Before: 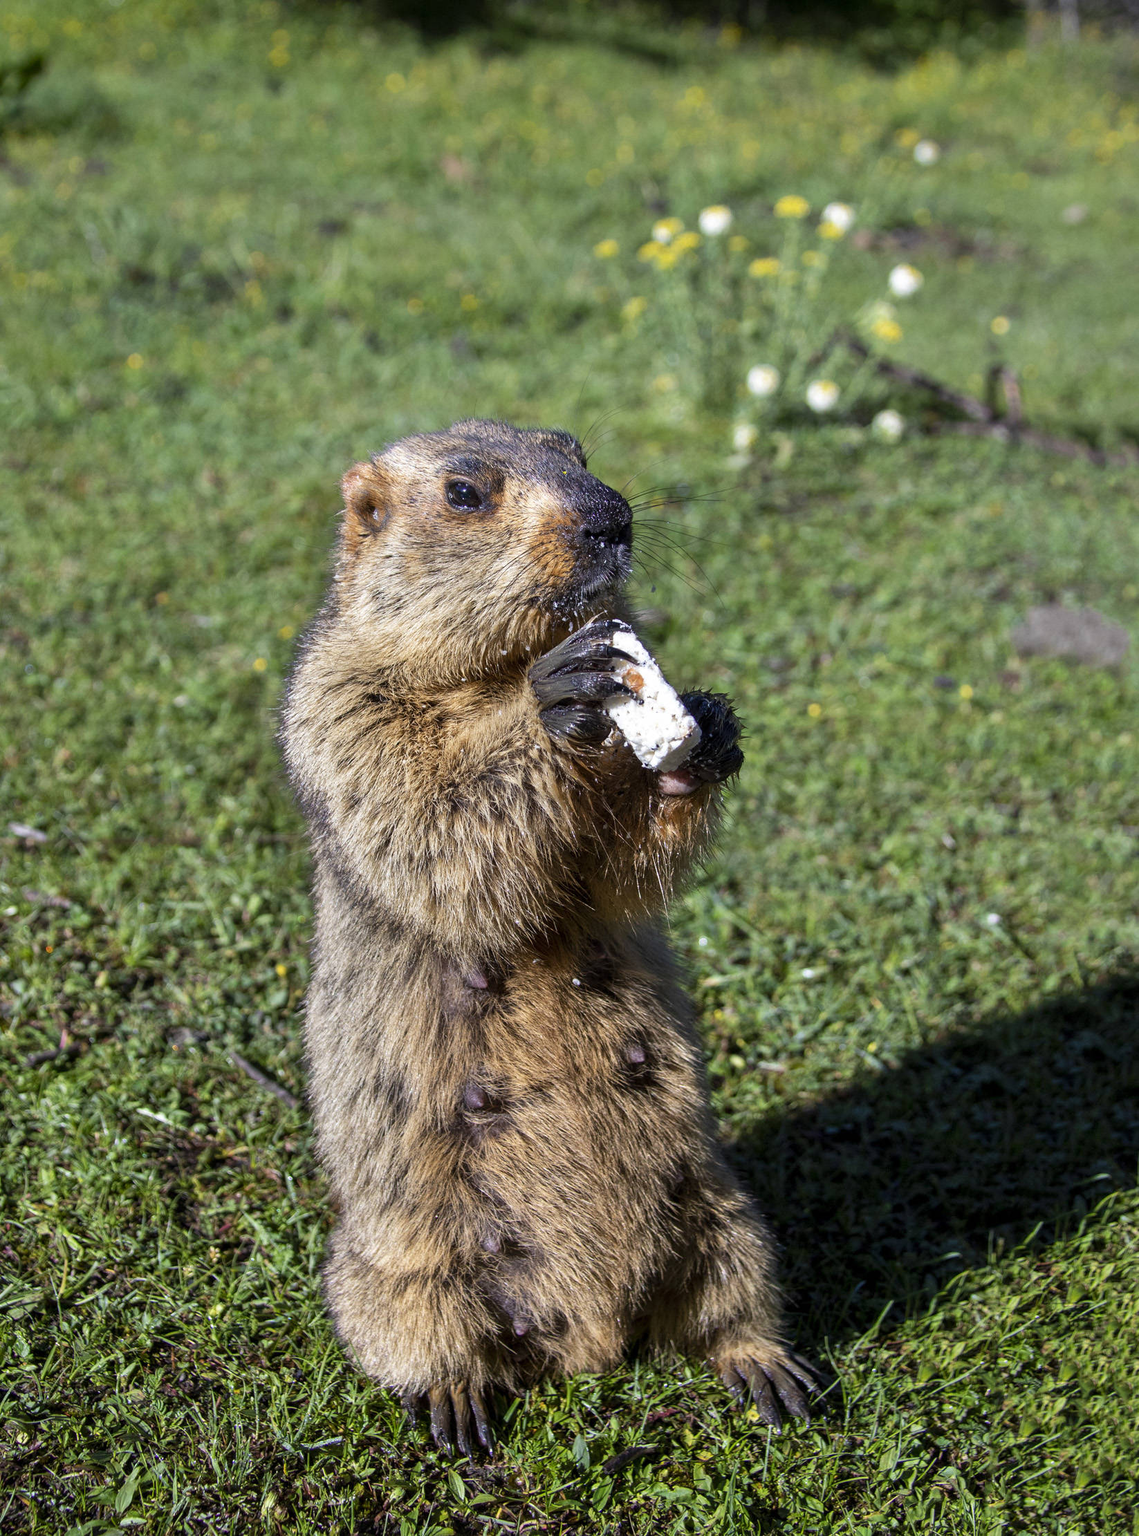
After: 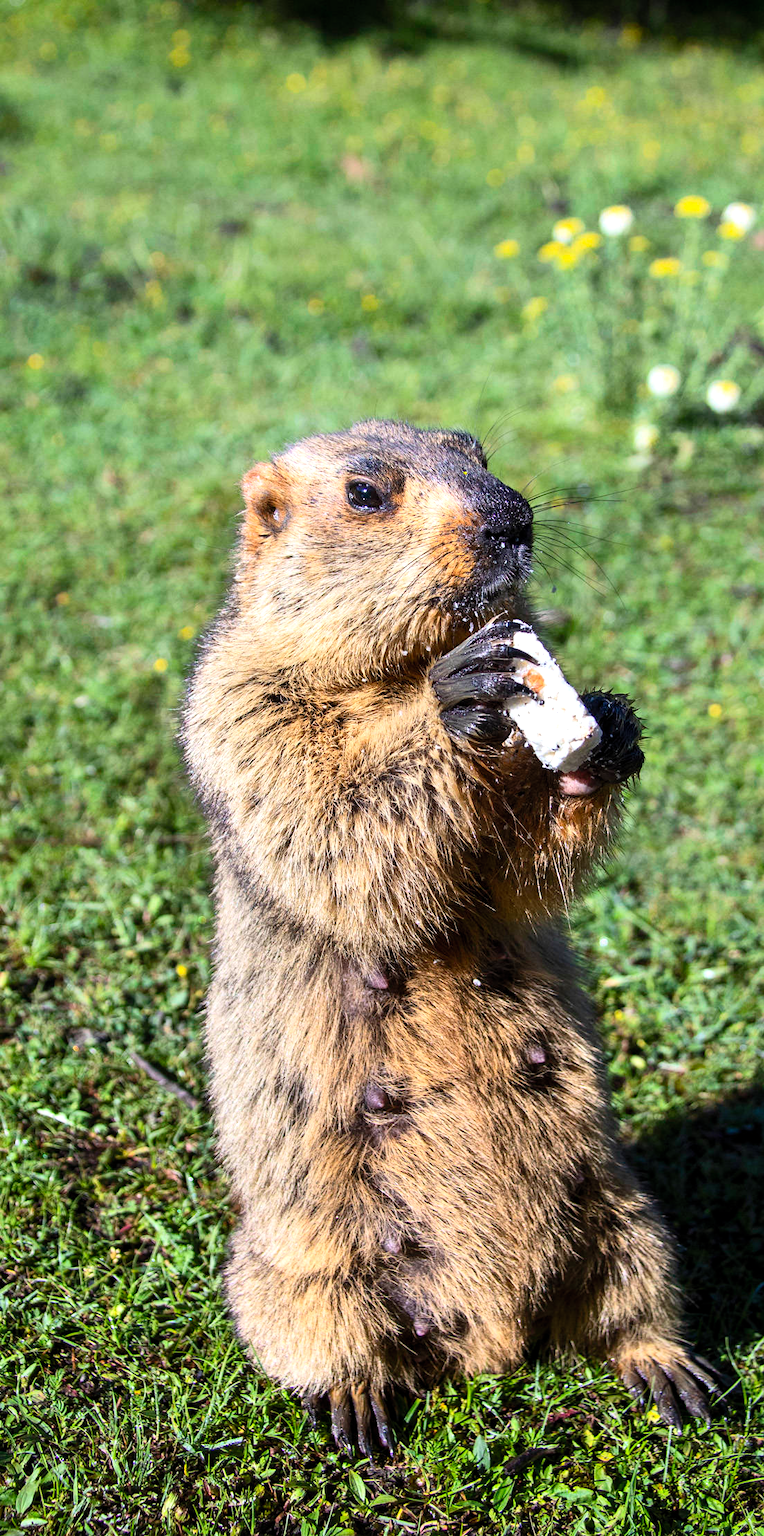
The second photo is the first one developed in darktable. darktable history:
crop and rotate: left 8.778%, right 24.114%
tone equalizer: -8 EV -0.455 EV, -7 EV -0.4 EV, -6 EV -0.362 EV, -5 EV -0.185 EV, -3 EV 0.215 EV, -2 EV 0.352 EV, -1 EV 0.376 EV, +0 EV 0.401 EV, smoothing diameter 2.02%, edges refinement/feathering 23.32, mask exposure compensation -1.57 EV, filter diffusion 5
contrast brightness saturation: contrast 0.204, brightness 0.162, saturation 0.223
